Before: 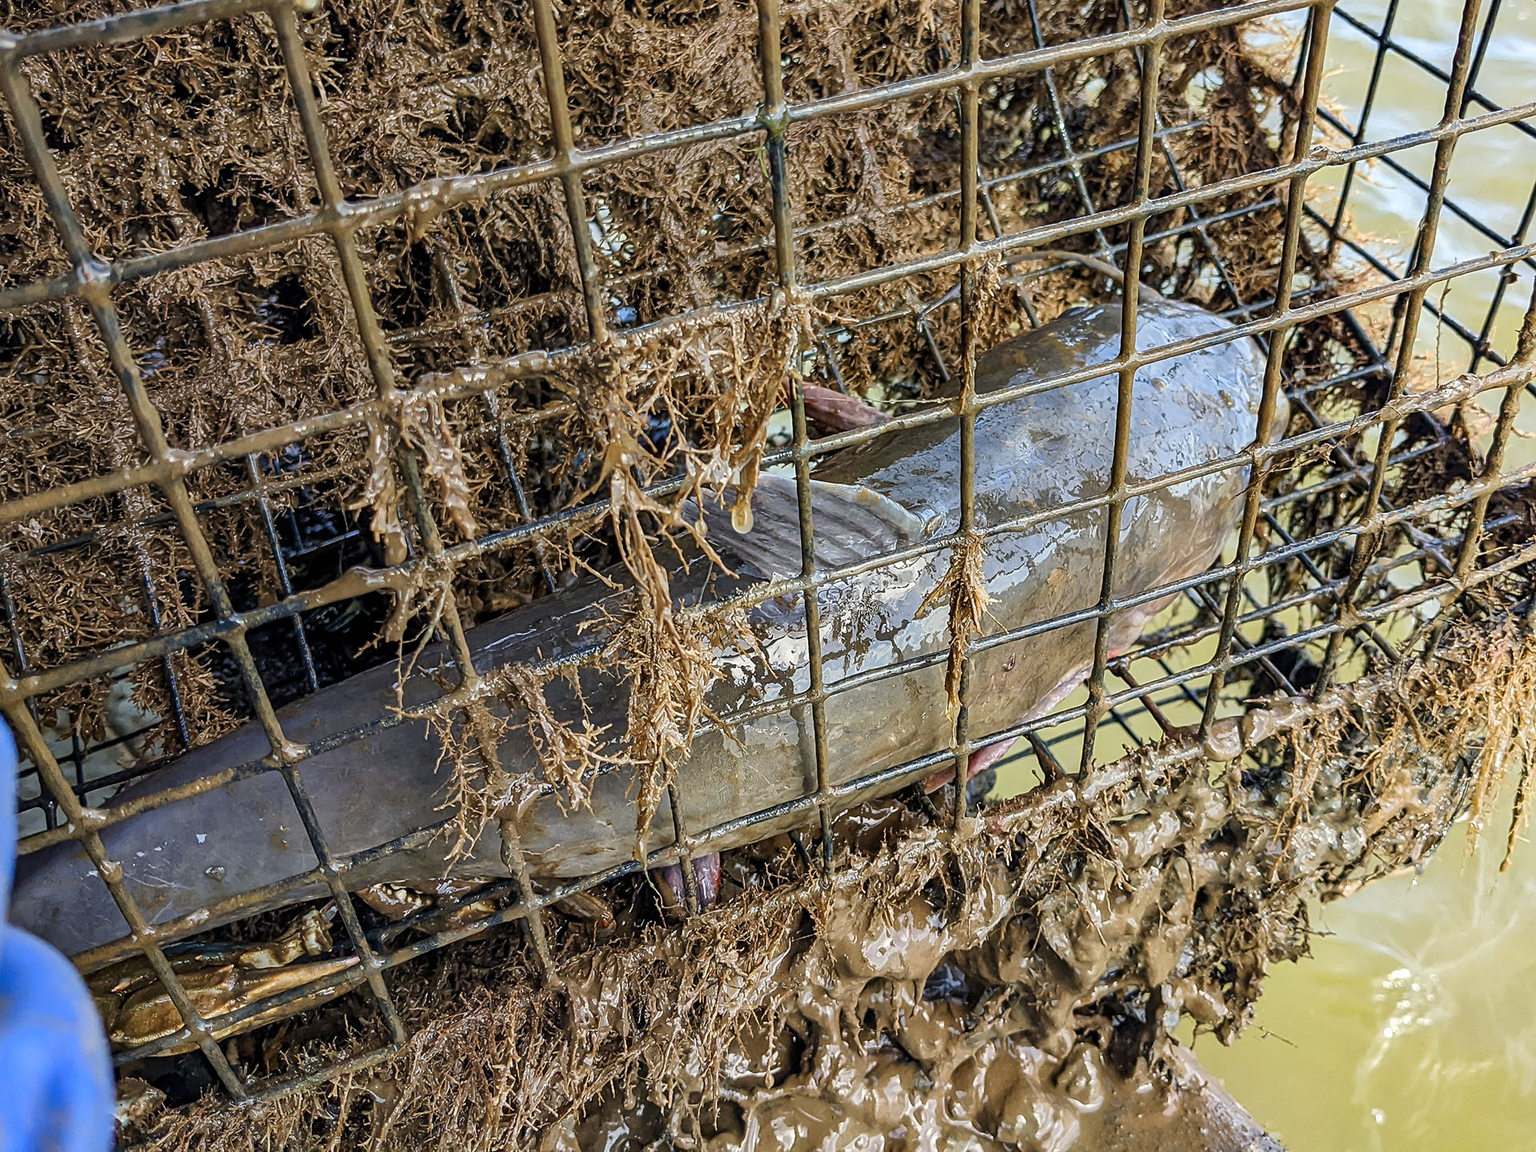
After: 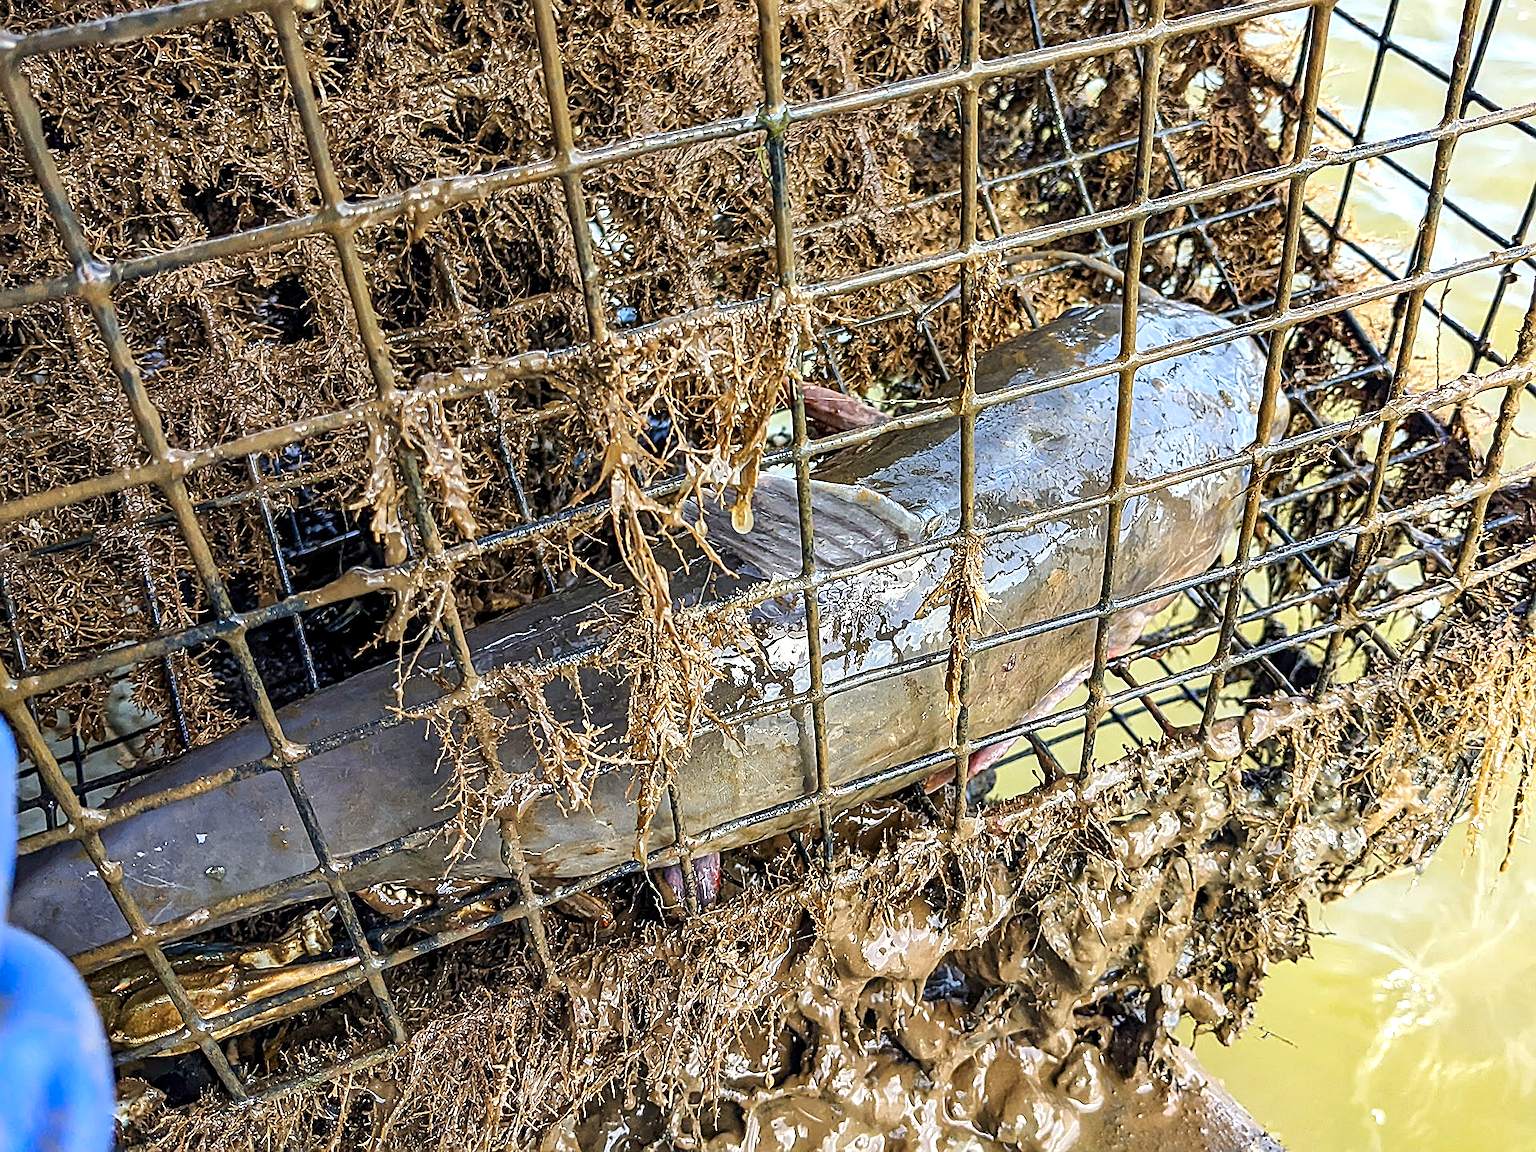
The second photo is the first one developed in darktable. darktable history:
exposure: black level correction 0.001, exposure 0.498 EV, compensate exposure bias true, compensate highlight preservation false
sharpen: amount 0.554
color correction: highlights b* -0.011
contrast brightness saturation: saturation 0.098
